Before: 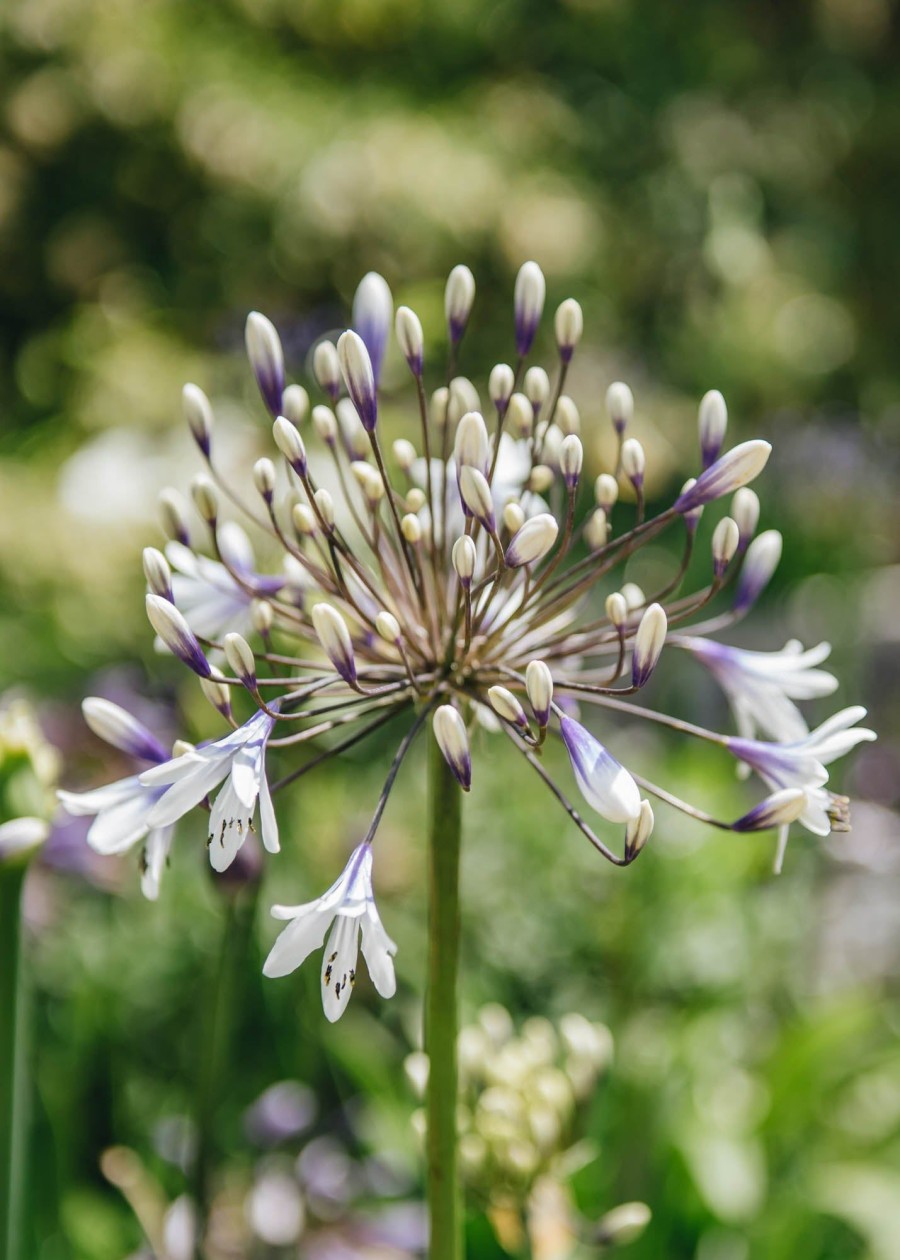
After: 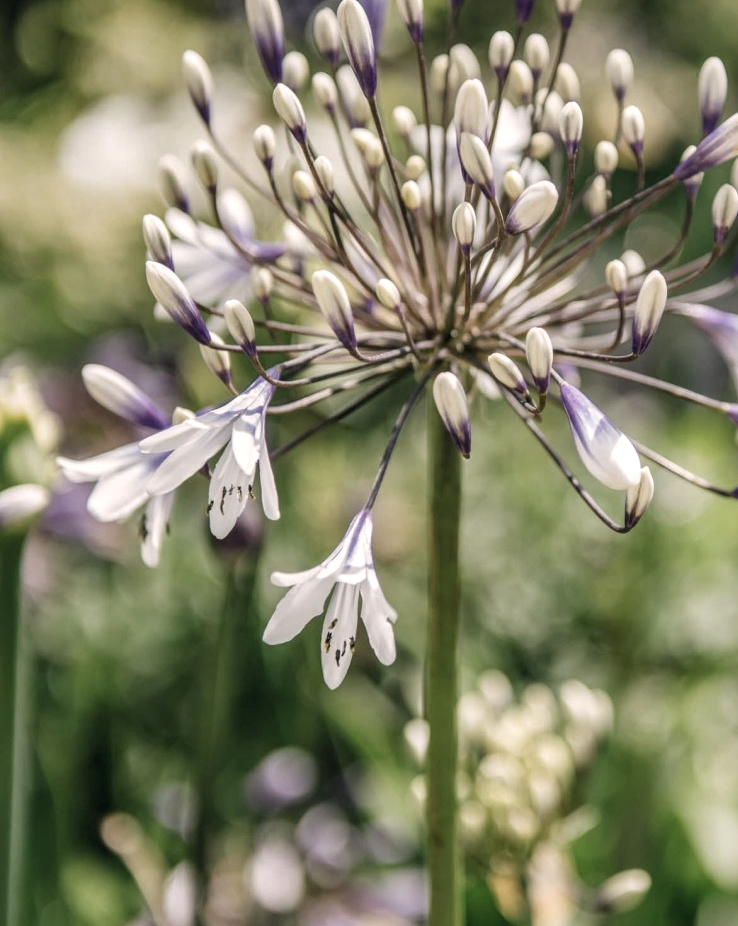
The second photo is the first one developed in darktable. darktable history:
local contrast: on, module defaults
crop: top 26.457%, right 17.97%
color correction: highlights a* 5.59, highlights b* 5.2, saturation 0.681
color zones: curves: ch0 [(0, 0.5) (0.143, 0.5) (0.286, 0.5) (0.429, 0.495) (0.571, 0.437) (0.714, 0.44) (0.857, 0.496) (1, 0.5)]
